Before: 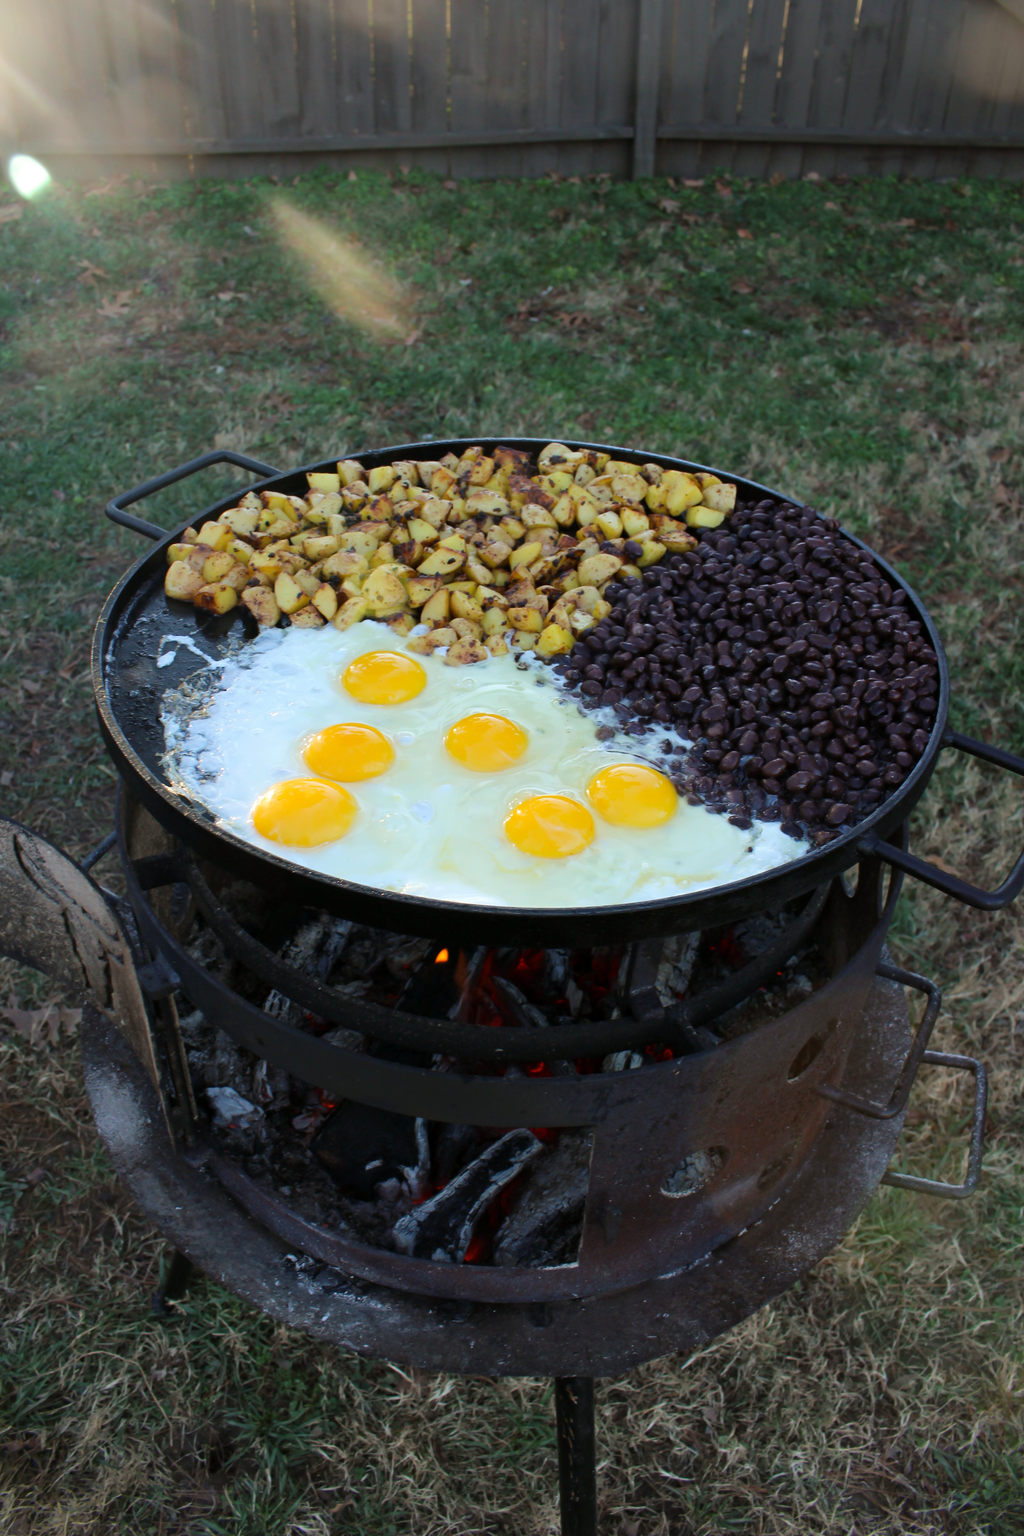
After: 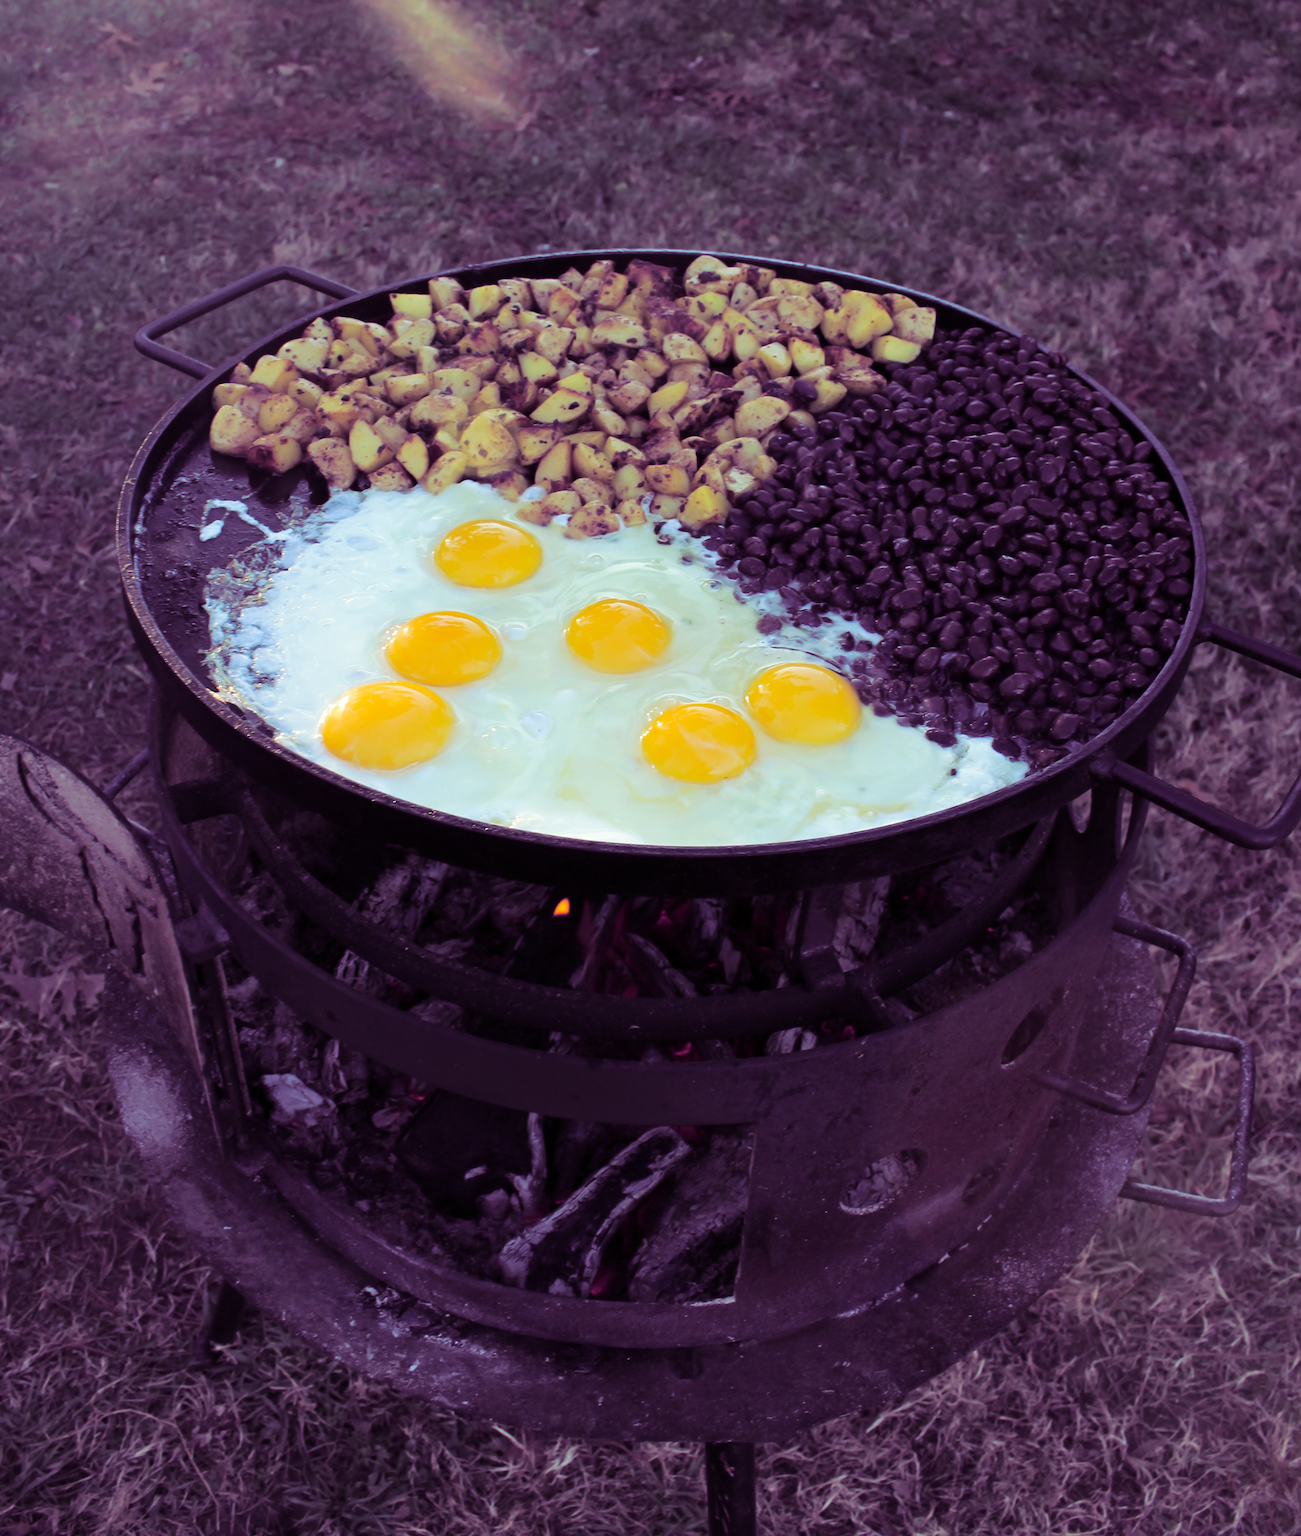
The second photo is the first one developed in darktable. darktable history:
split-toning: shadows › hue 277.2°, shadows › saturation 0.74
crop and rotate: top 15.774%, bottom 5.506%
